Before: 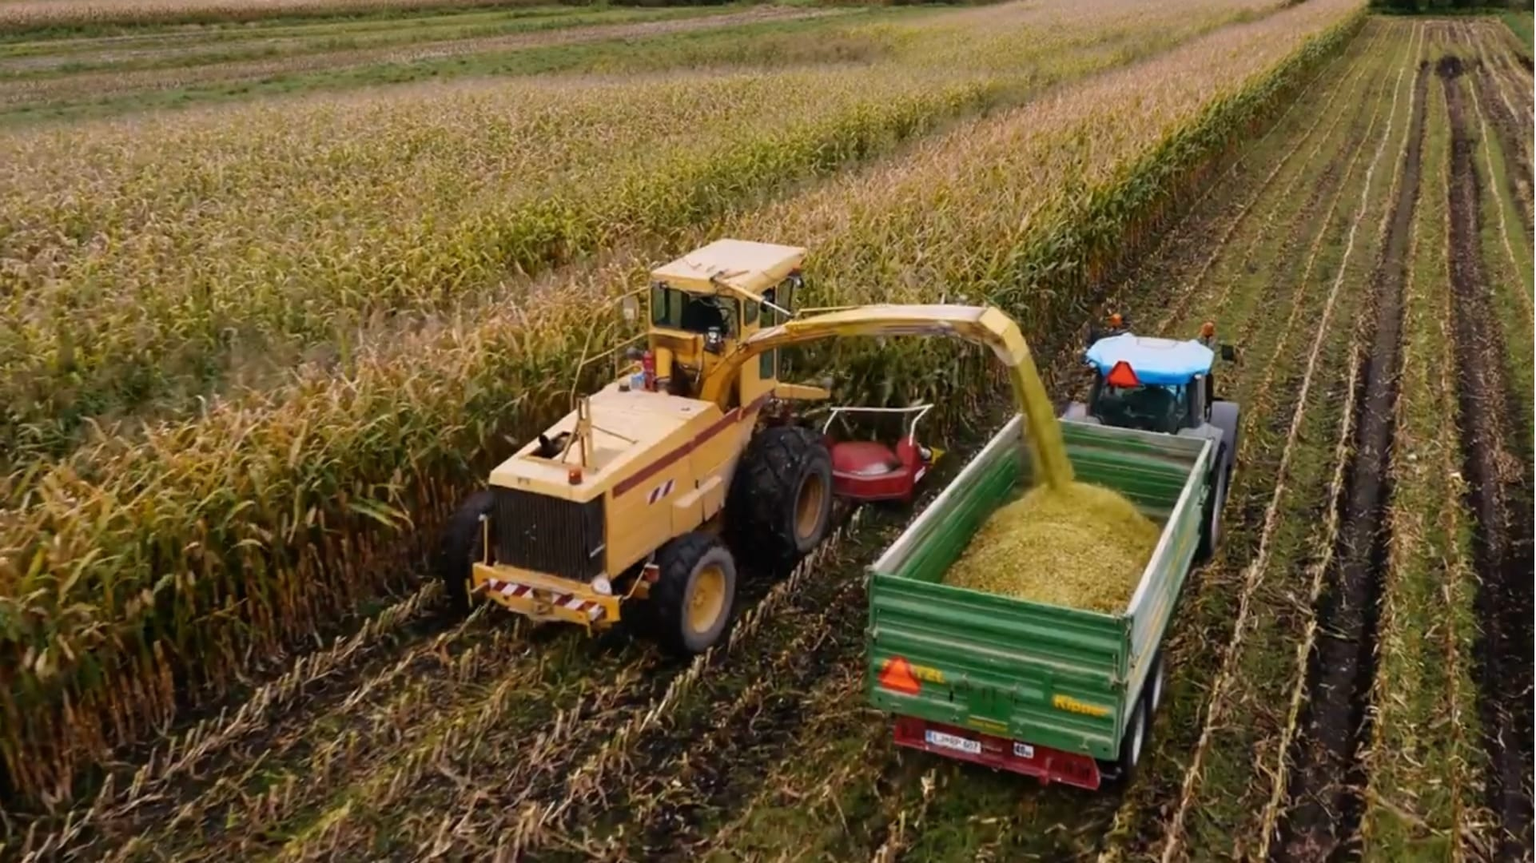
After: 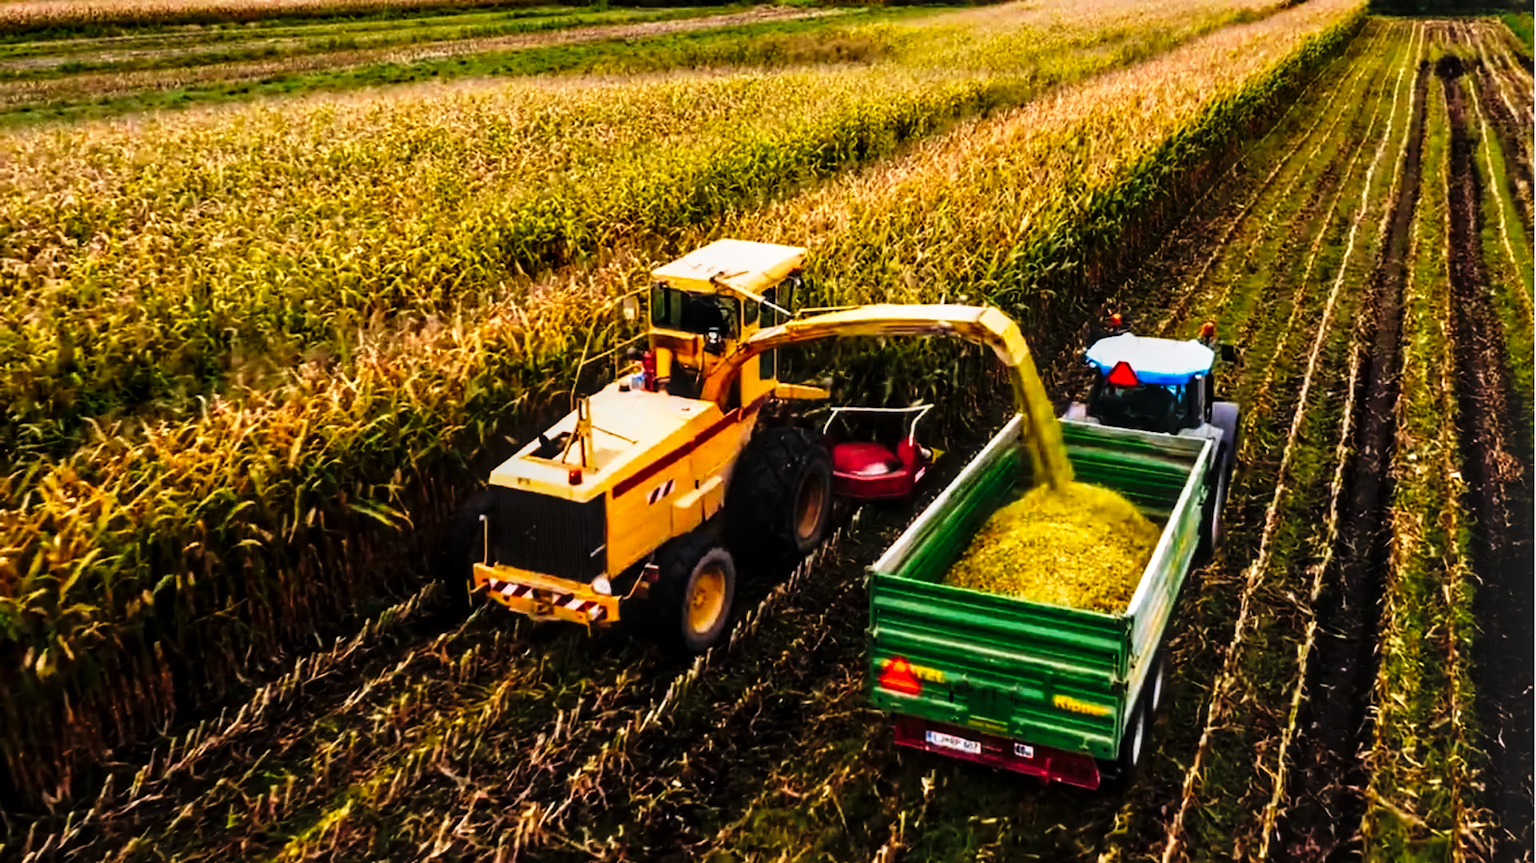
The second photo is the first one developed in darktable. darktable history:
local contrast: detail 130%
haze removal: adaptive false
tone curve: curves: ch0 [(0, 0) (0.003, 0.003) (0.011, 0.006) (0.025, 0.01) (0.044, 0.015) (0.069, 0.02) (0.1, 0.027) (0.136, 0.036) (0.177, 0.05) (0.224, 0.07) (0.277, 0.12) (0.335, 0.208) (0.399, 0.334) (0.468, 0.473) (0.543, 0.636) (0.623, 0.795) (0.709, 0.907) (0.801, 0.97) (0.898, 0.989) (1, 1)], preserve colors none
